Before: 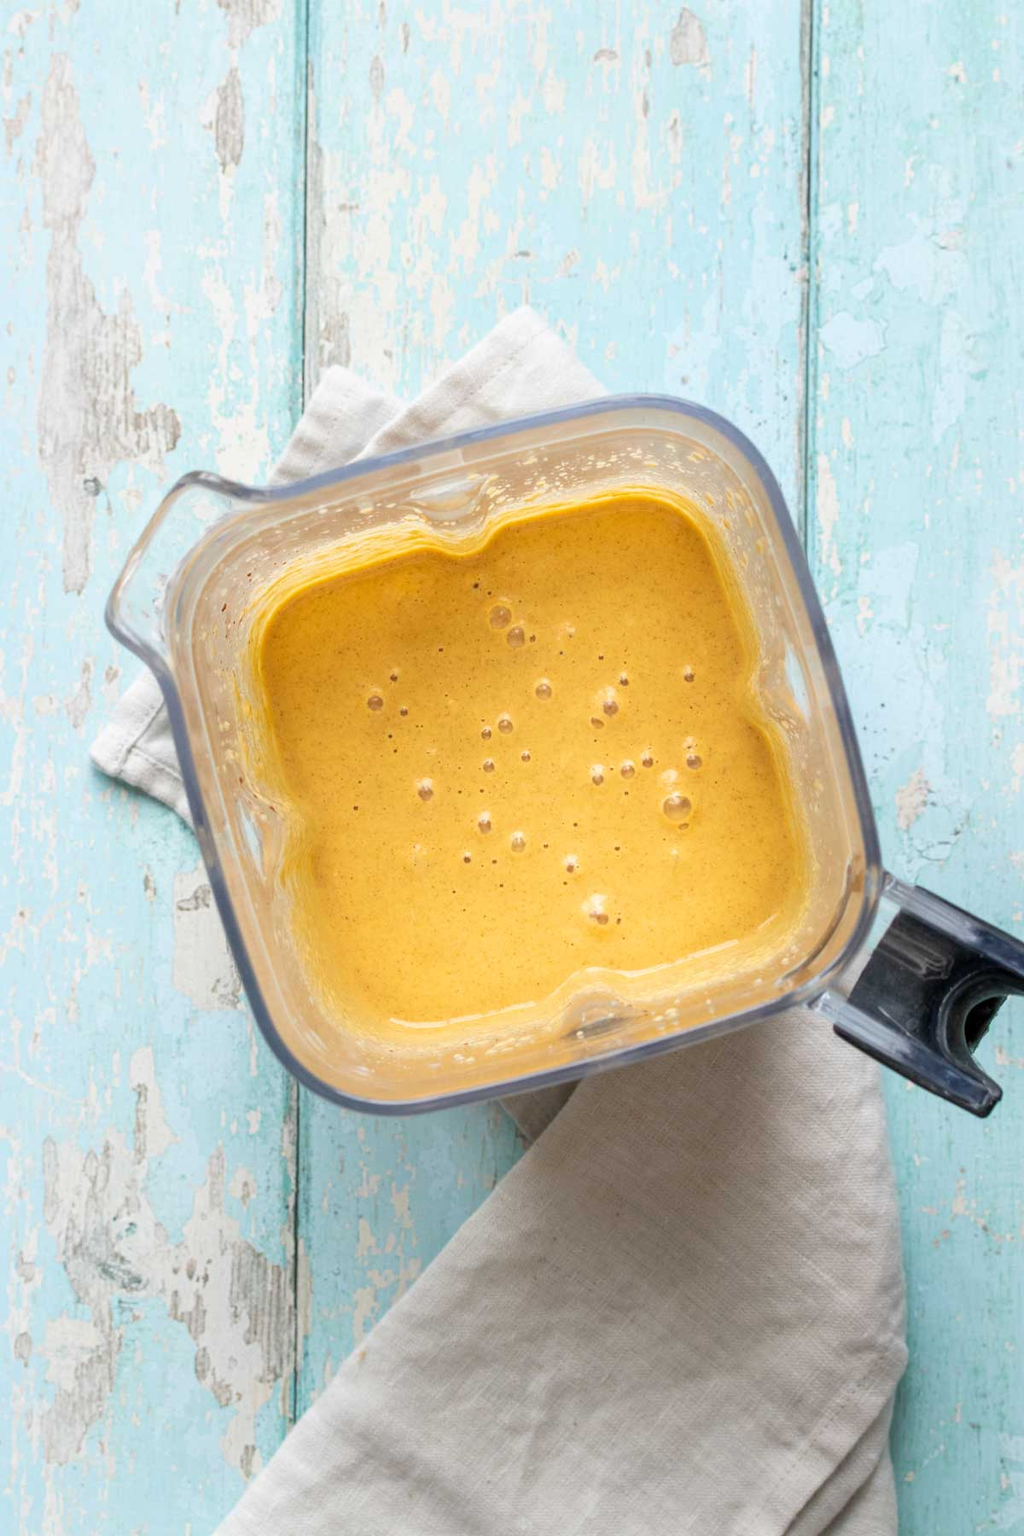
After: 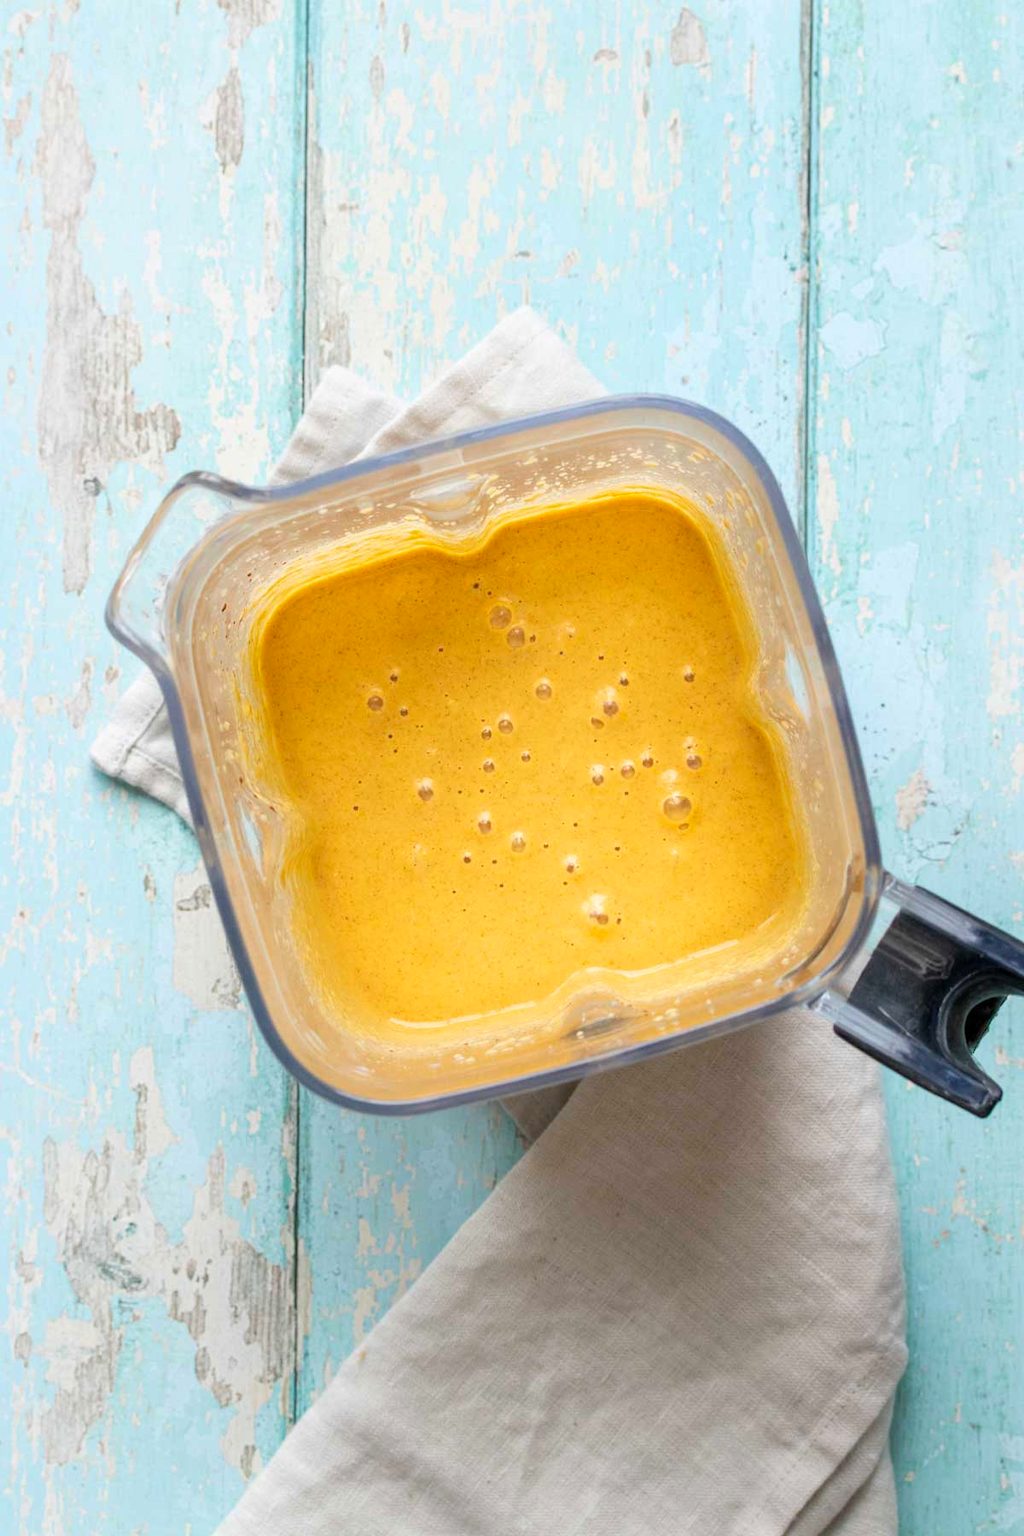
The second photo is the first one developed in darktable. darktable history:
contrast brightness saturation: contrast 0.035, saturation 0.162
